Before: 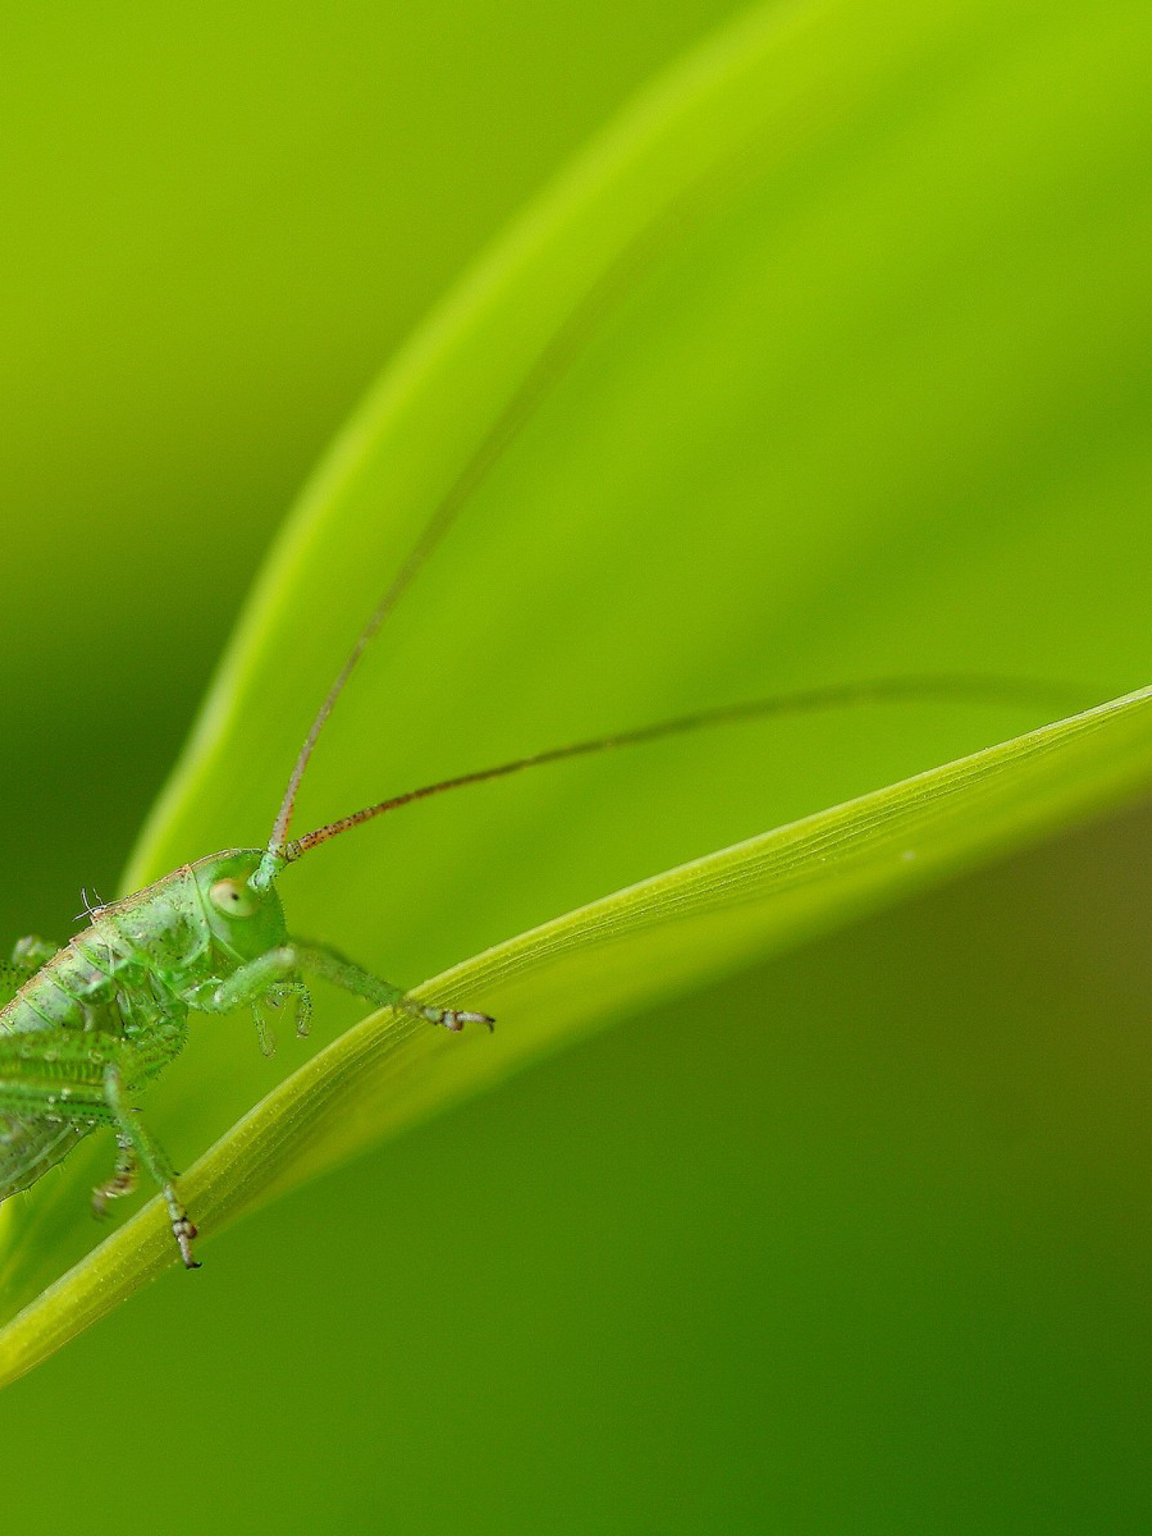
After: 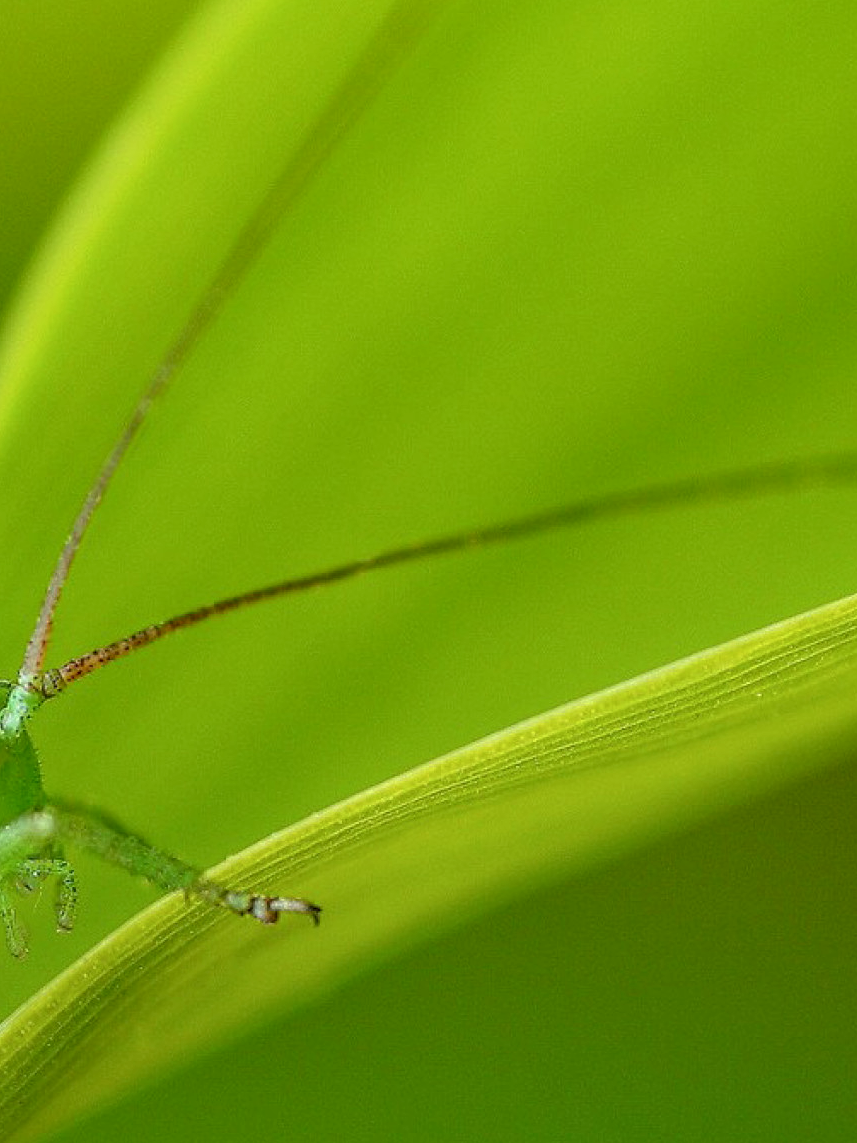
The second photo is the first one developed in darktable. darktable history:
crop and rotate: left 22.13%, top 22.054%, right 22.026%, bottom 22.102%
local contrast: detail 130%
